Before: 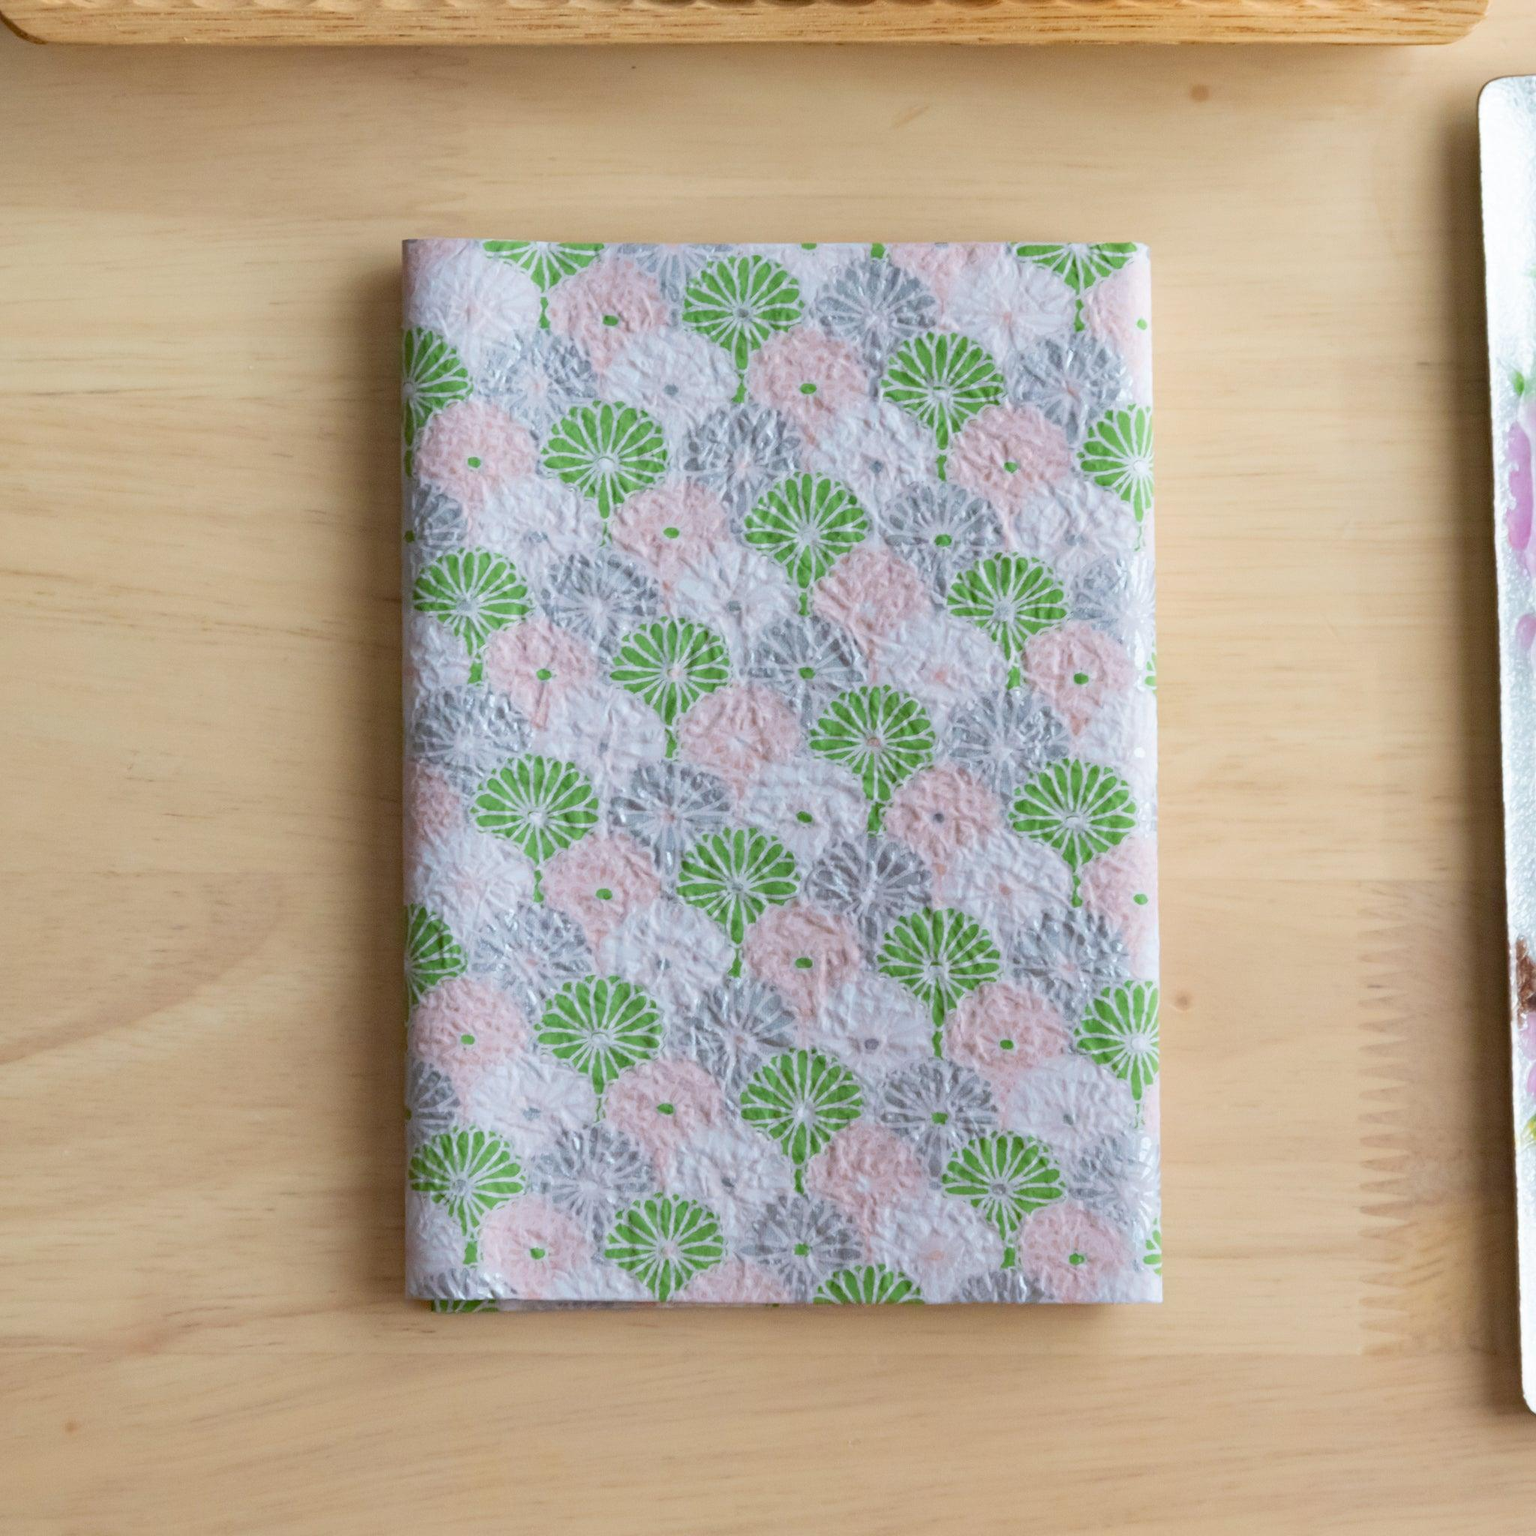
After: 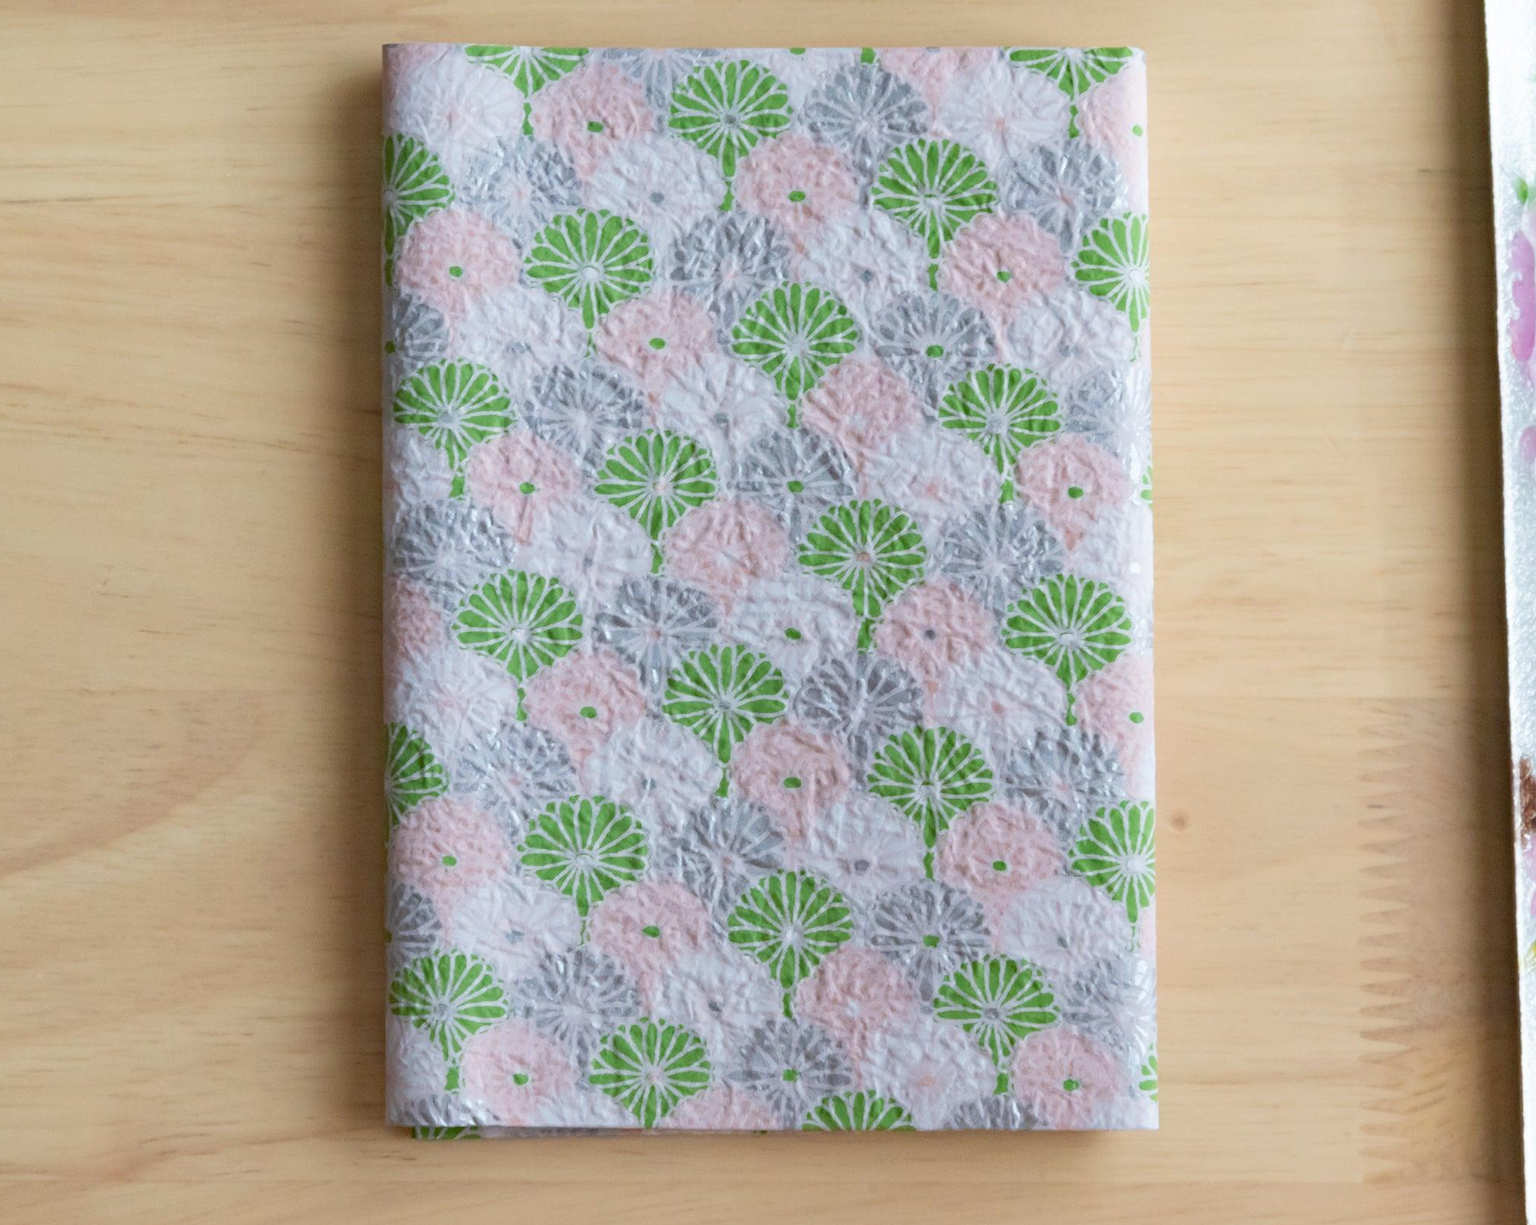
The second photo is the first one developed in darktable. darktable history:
crop and rotate: left 1.852%, top 12.837%, right 0.19%, bottom 9.019%
exposure: compensate highlight preservation false
